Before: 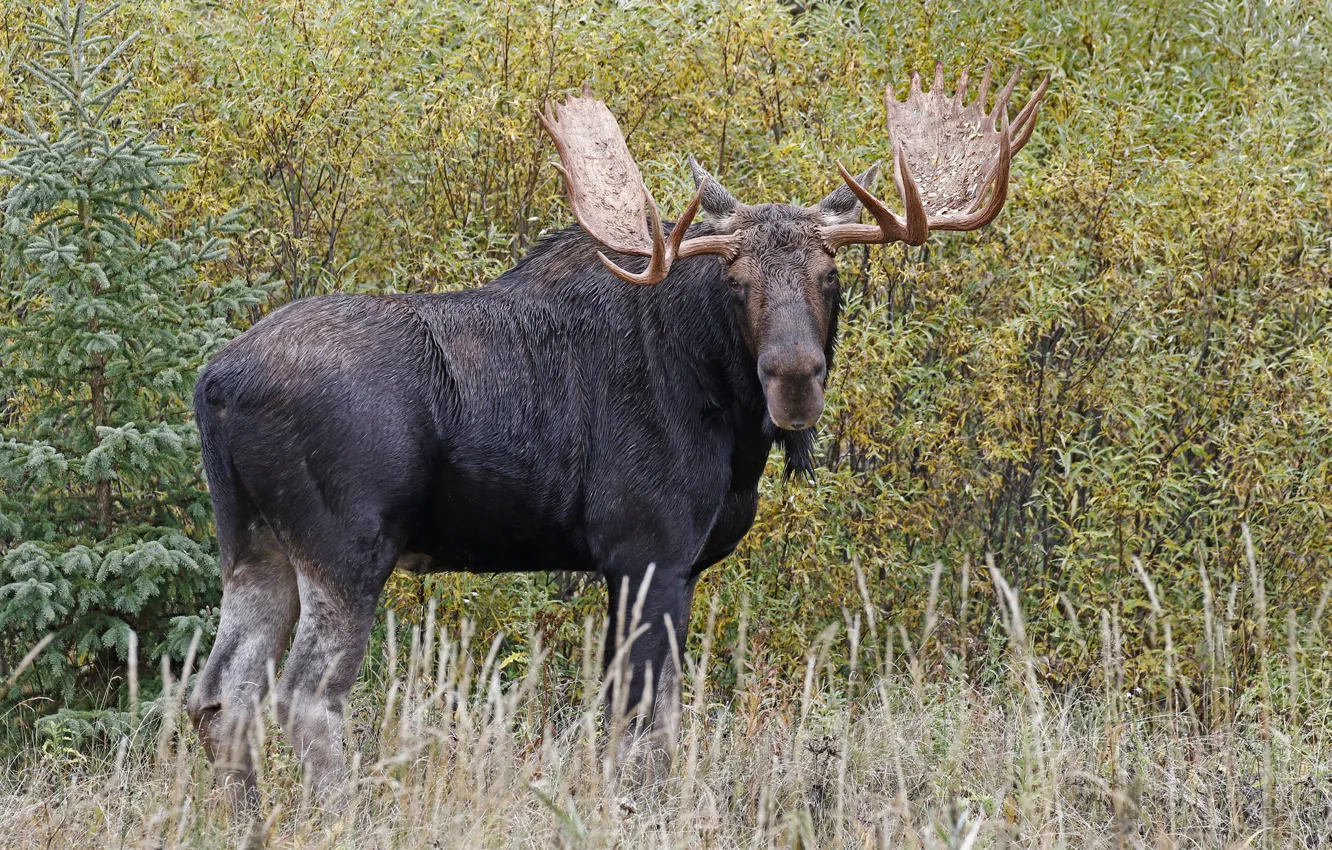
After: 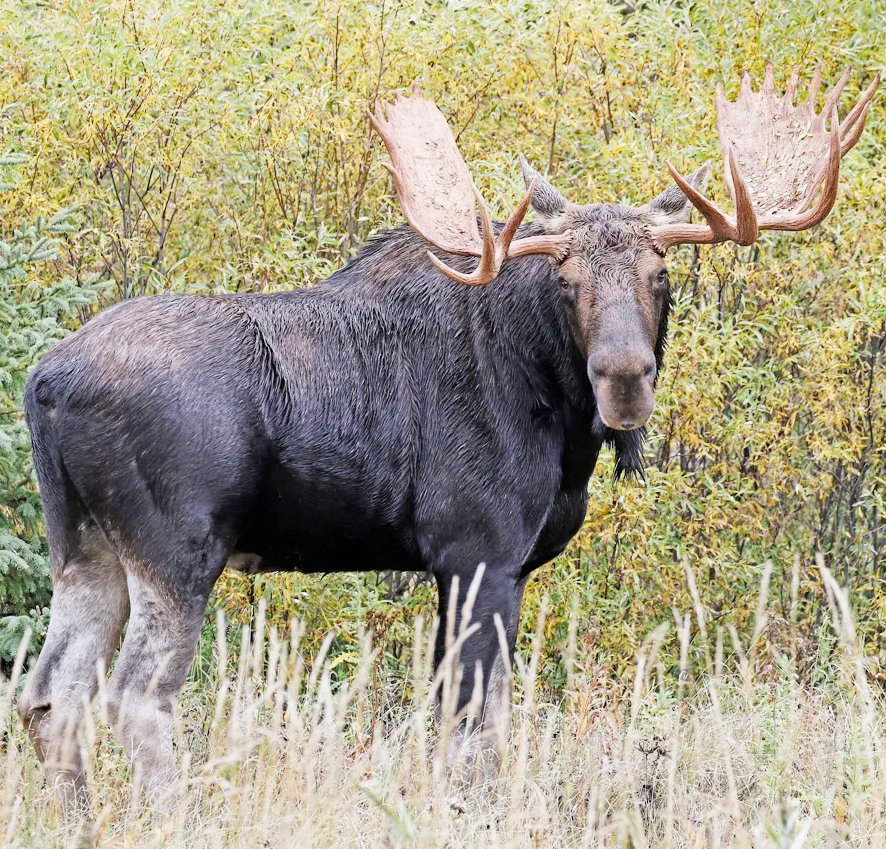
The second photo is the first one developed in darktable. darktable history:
exposure: black level correction 0.001, exposure 1.399 EV, compensate highlight preservation false
filmic rgb: black relative exposure -7.65 EV, white relative exposure 4.56 EV, hardness 3.61
crop and rotate: left 12.837%, right 20.61%
